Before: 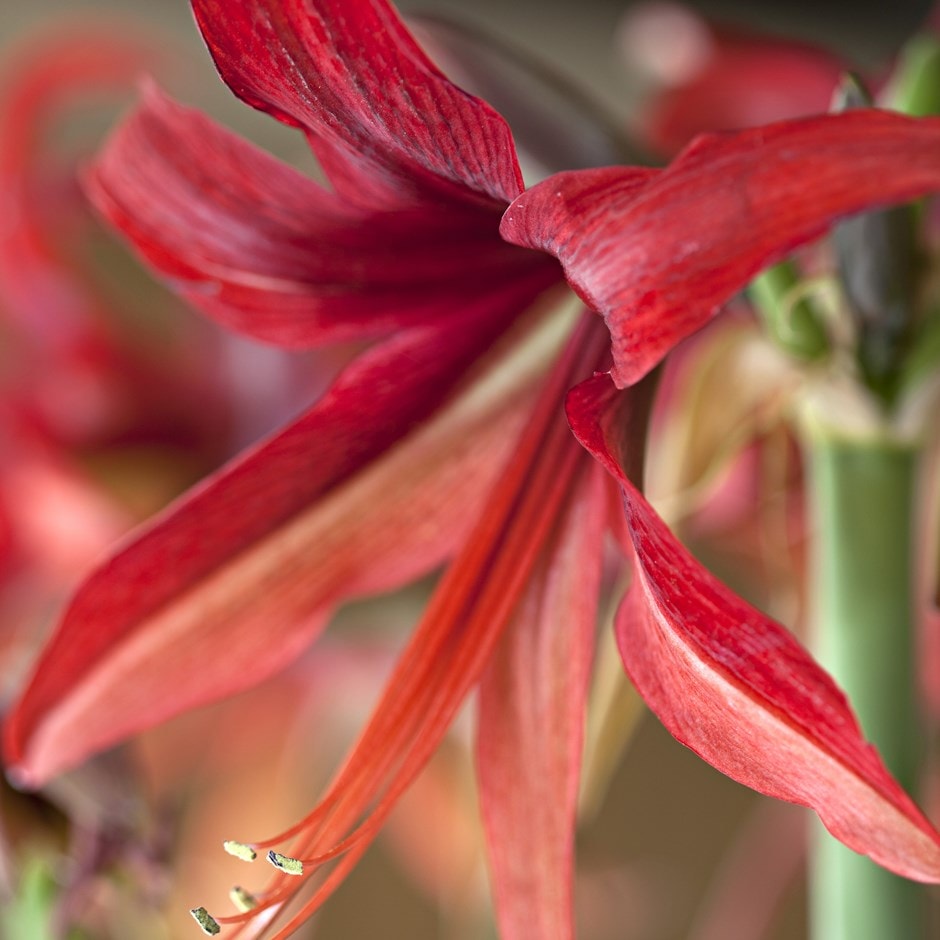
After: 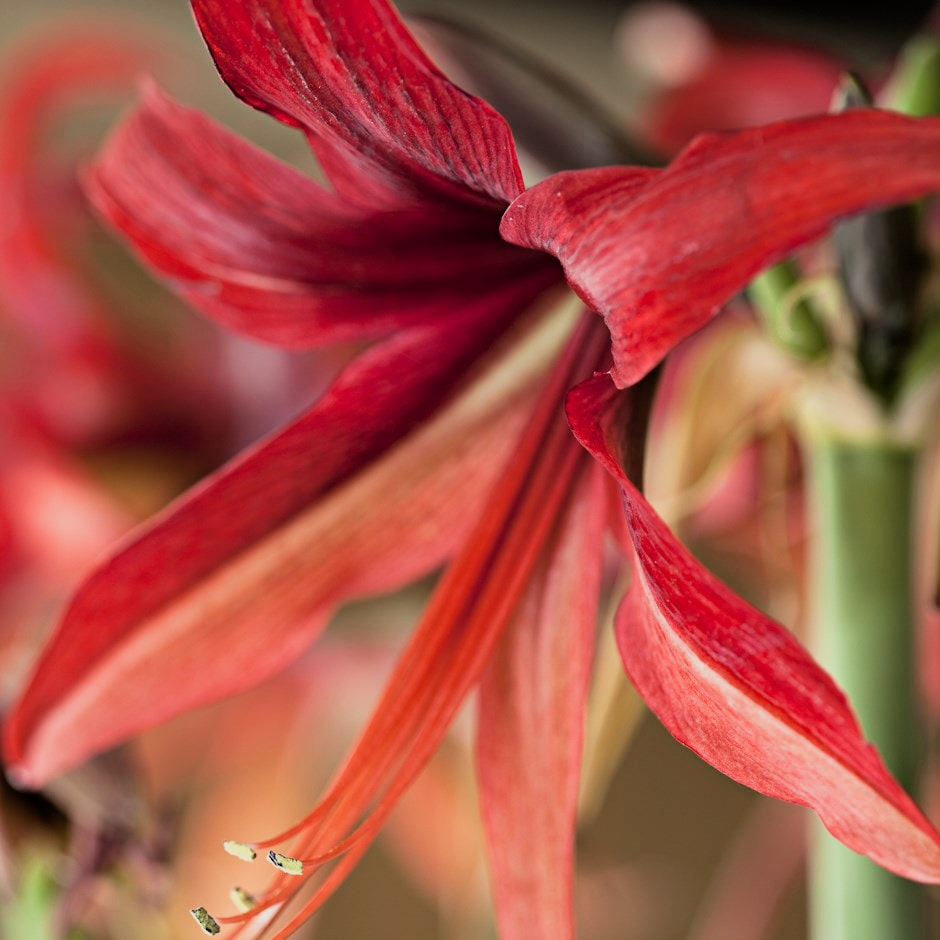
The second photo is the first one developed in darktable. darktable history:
filmic rgb: black relative exposure -5 EV, hardness 2.88, contrast 1.3, highlights saturation mix -10%
white balance: red 1.045, blue 0.932
